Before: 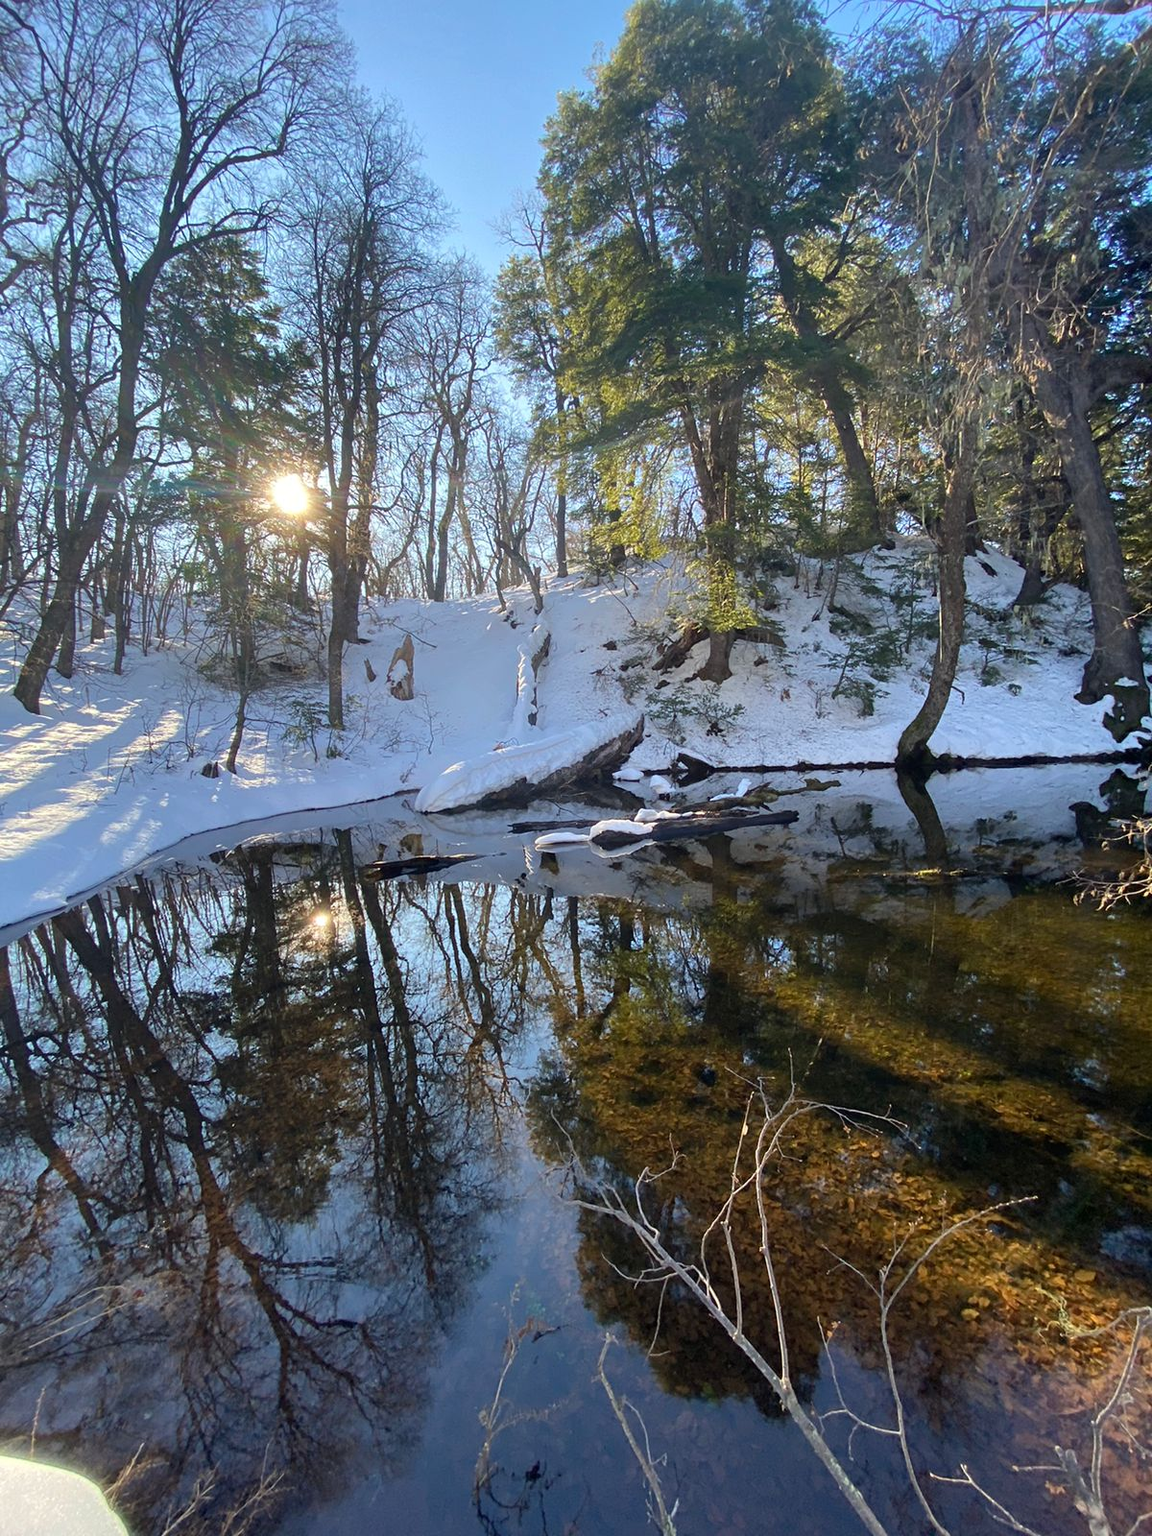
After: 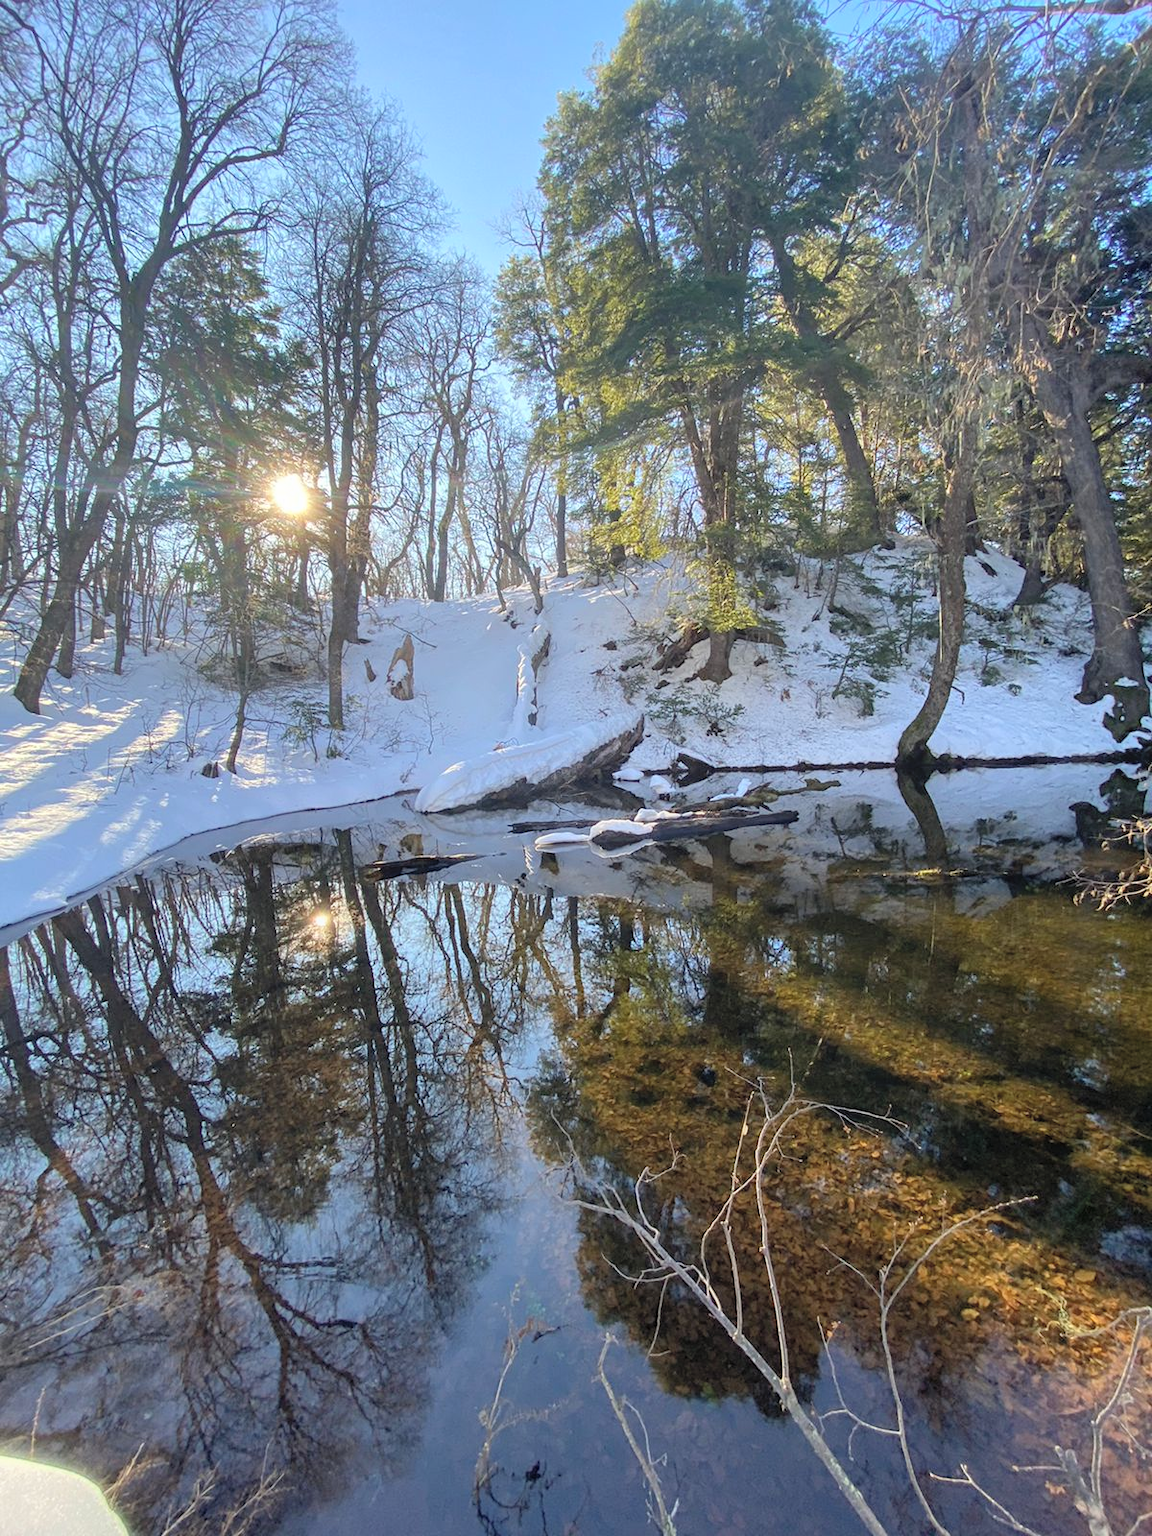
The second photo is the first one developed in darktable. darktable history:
contrast brightness saturation: brightness 0.153
local contrast: detail 109%
